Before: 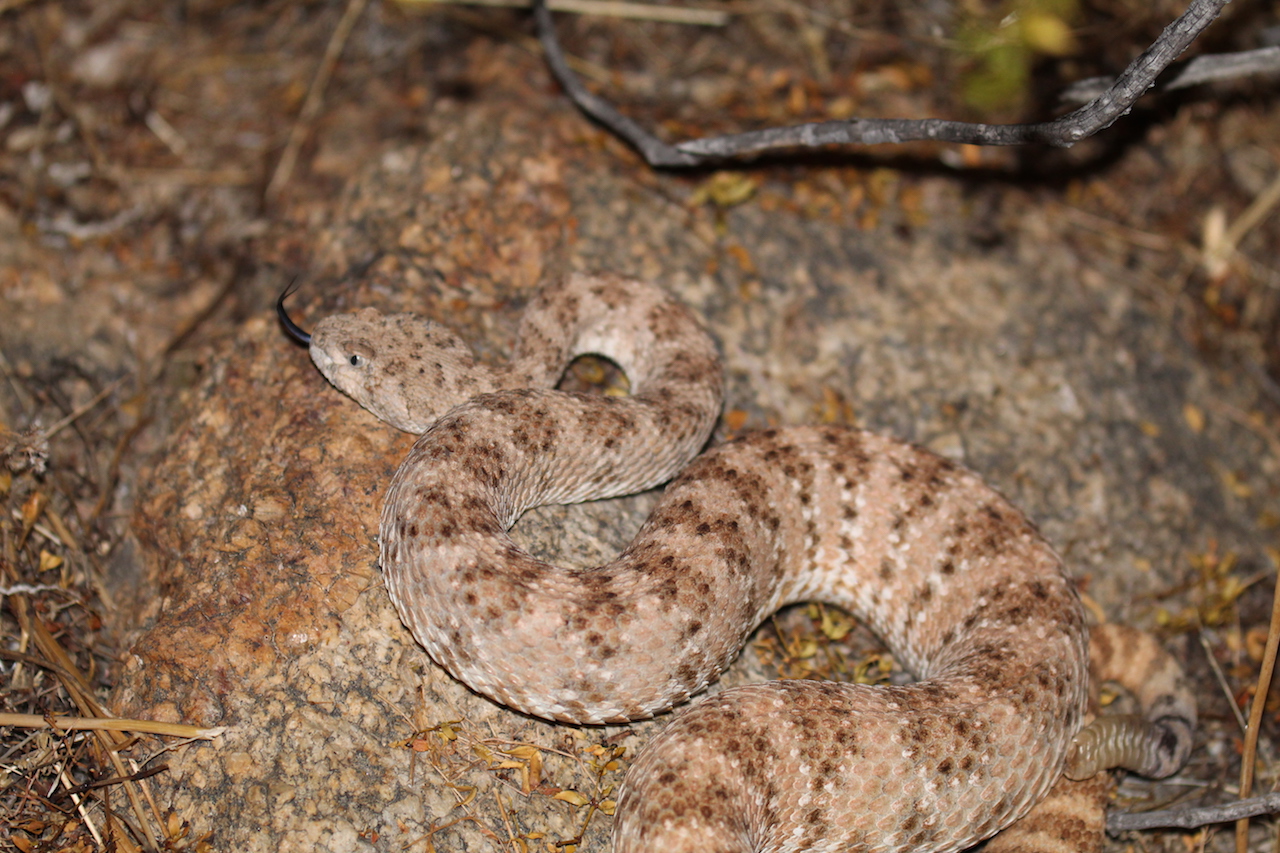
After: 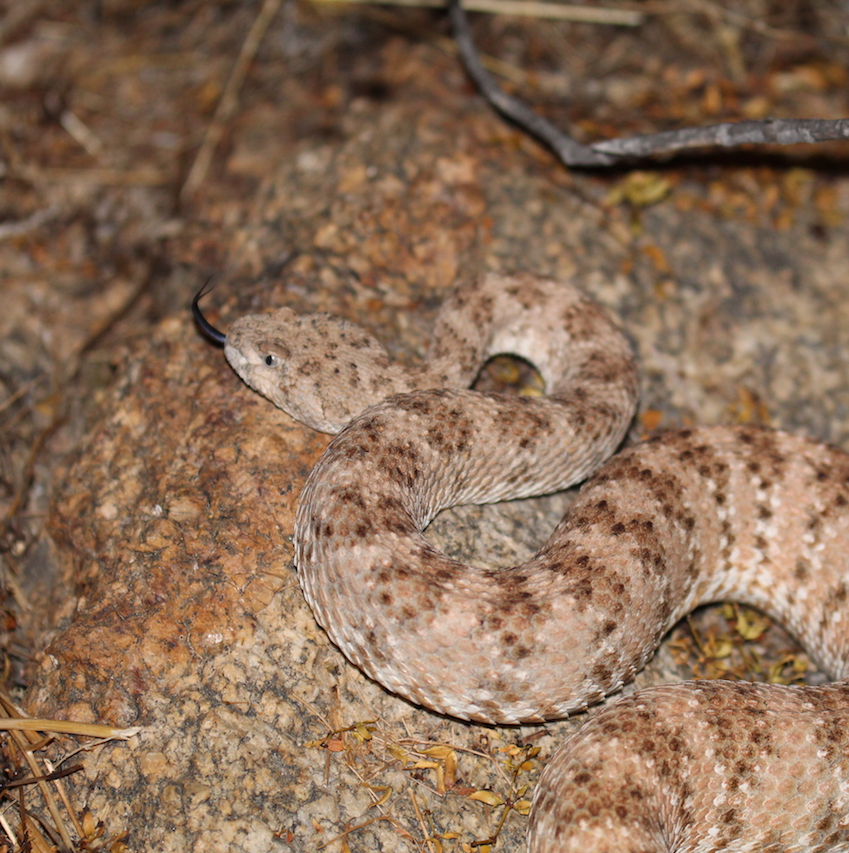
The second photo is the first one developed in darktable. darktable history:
crop and rotate: left 6.704%, right 26.94%
